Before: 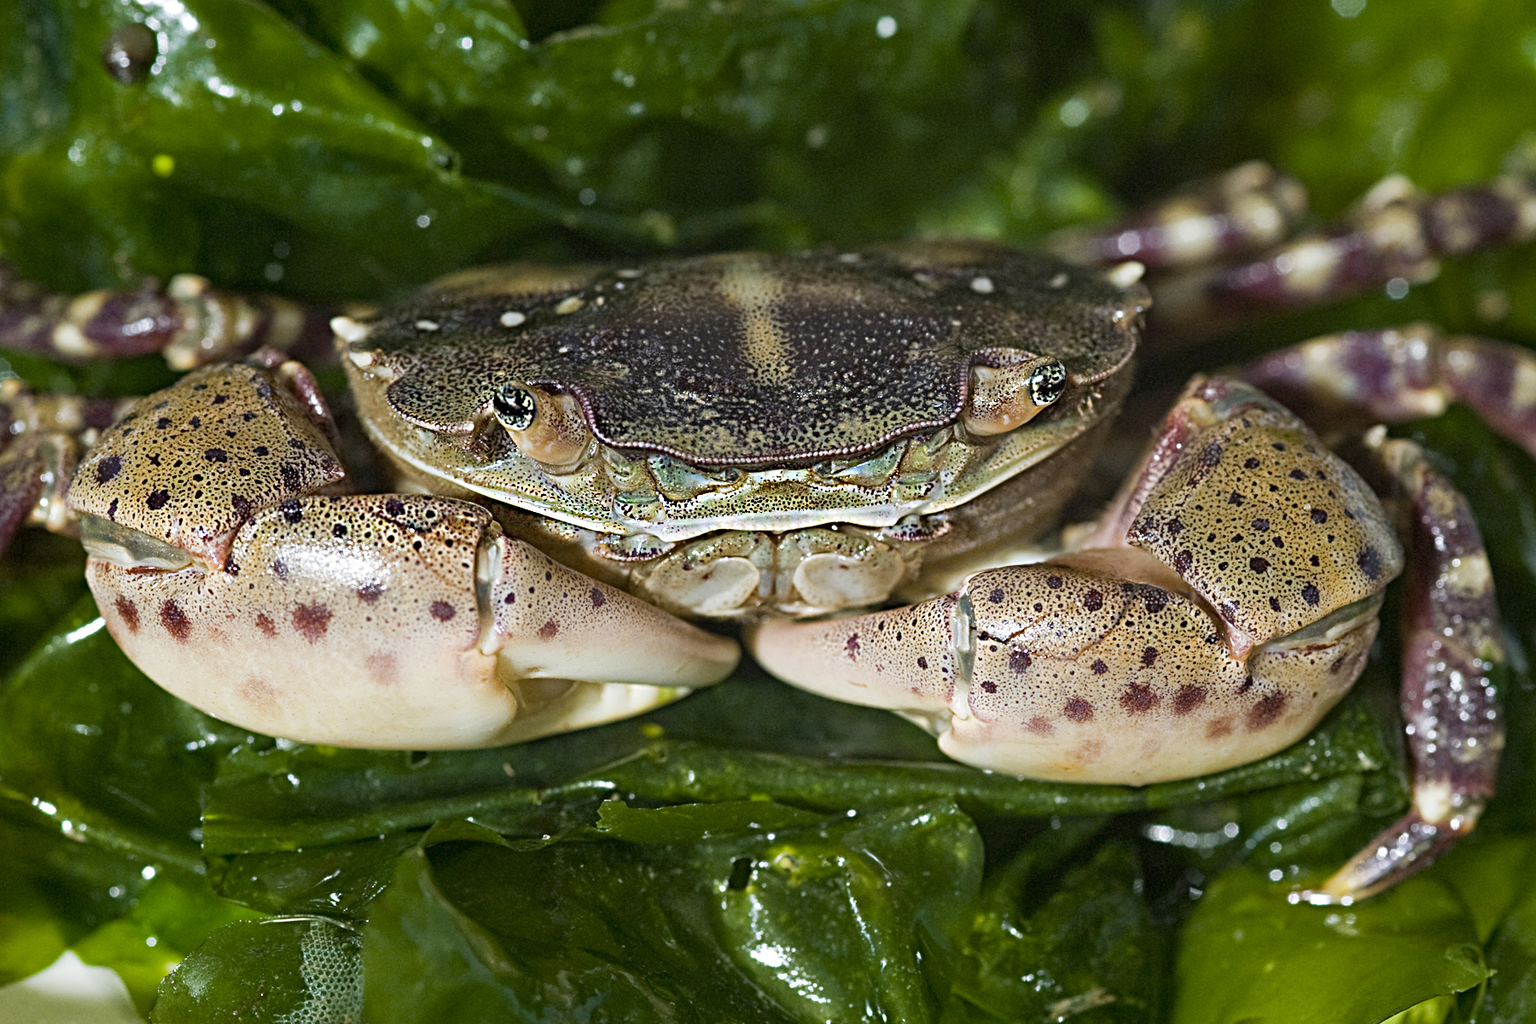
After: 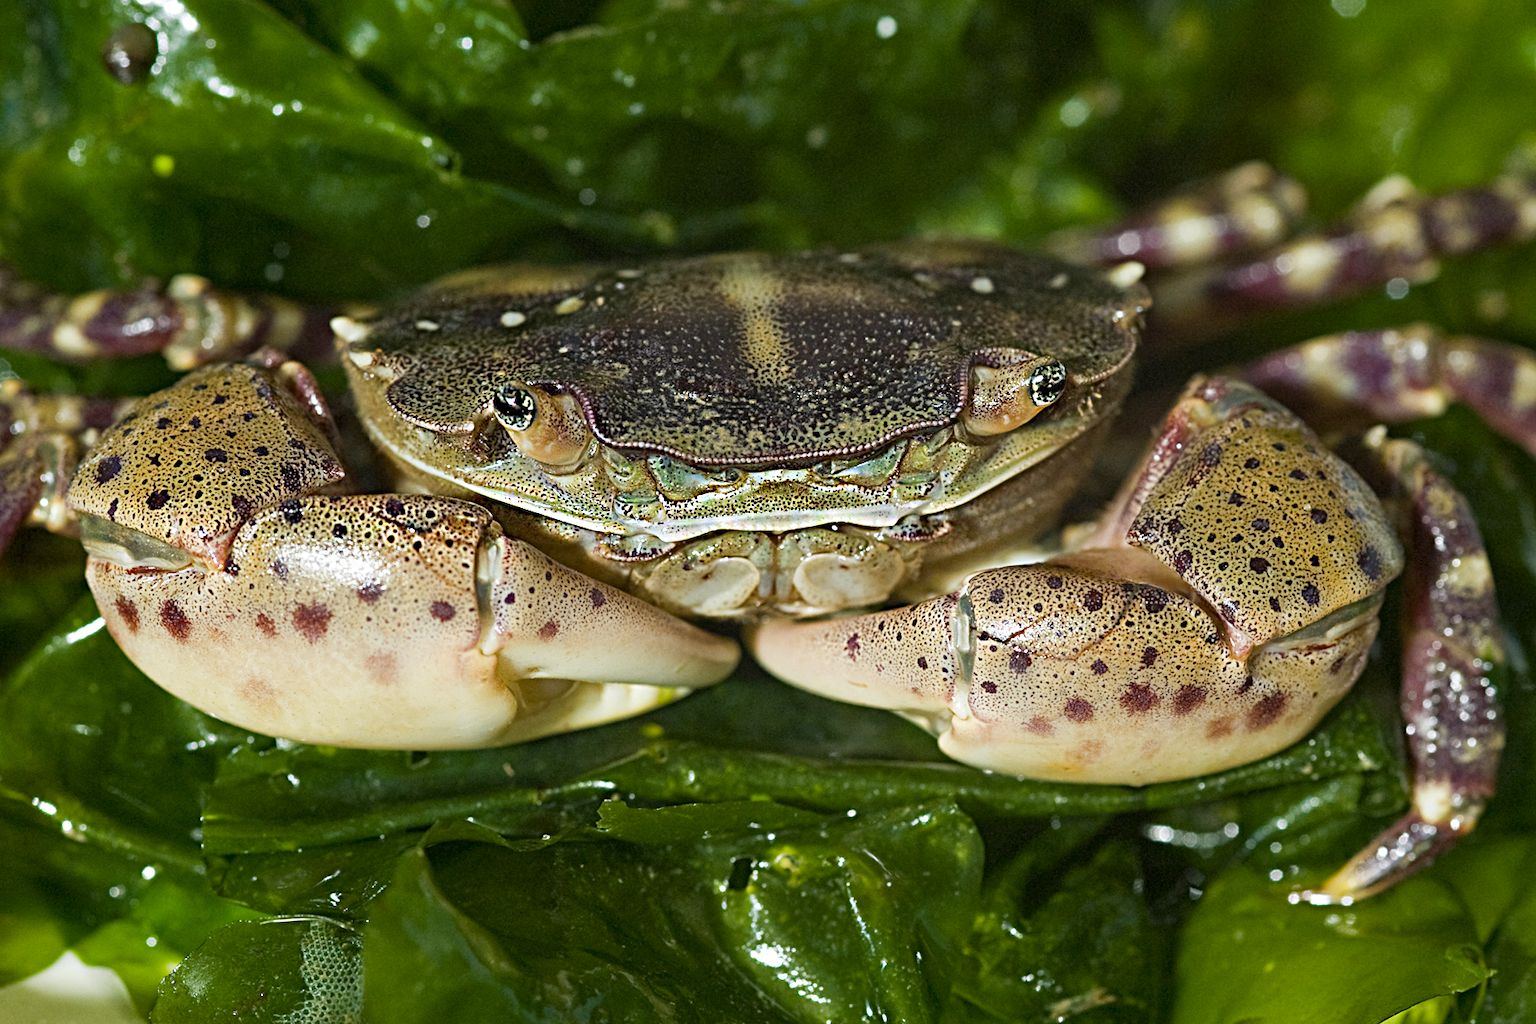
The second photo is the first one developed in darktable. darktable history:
rgb curve: curves: ch2 [(0, 0) (0.567, 0.512) (1, 1)], mode RGB, independent channels
contrast brightness saturation: contrast 0.04, saturation 0.16
